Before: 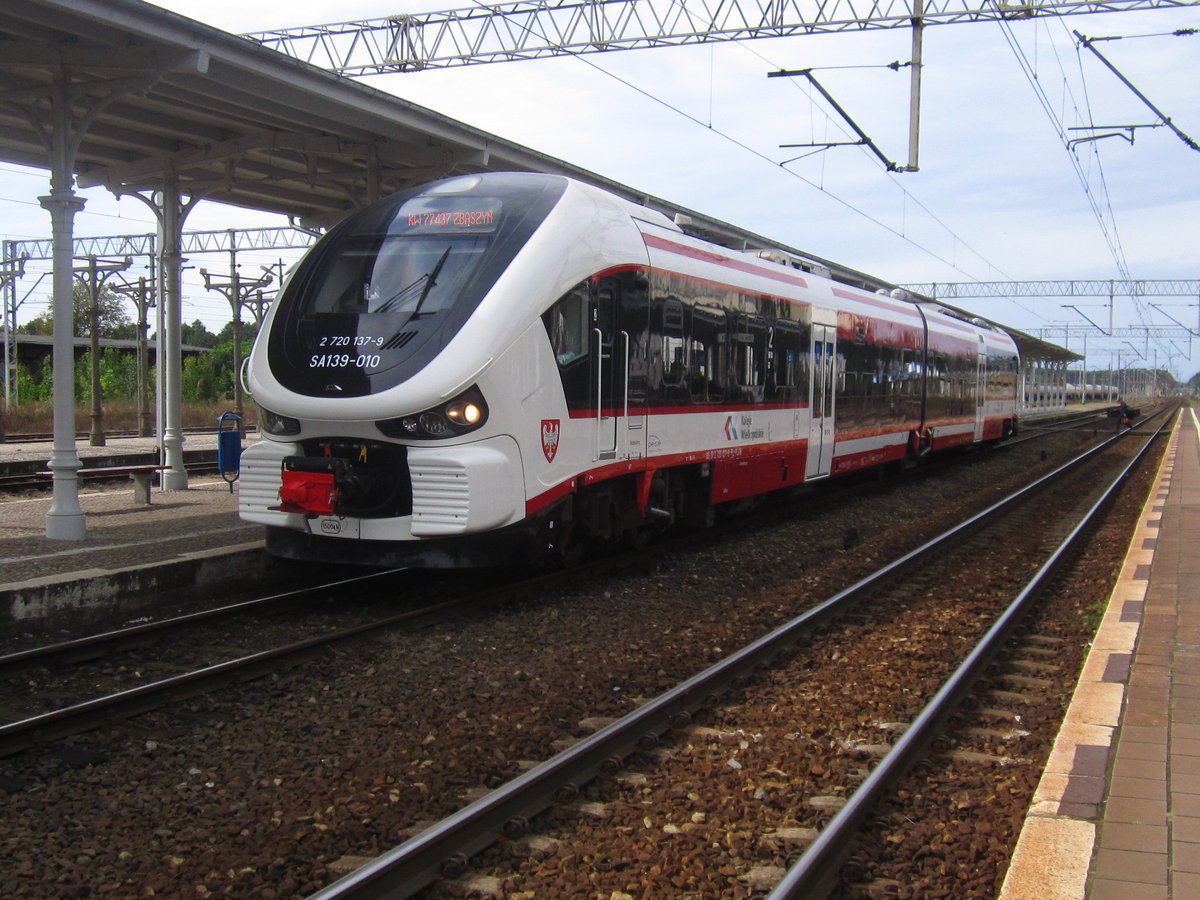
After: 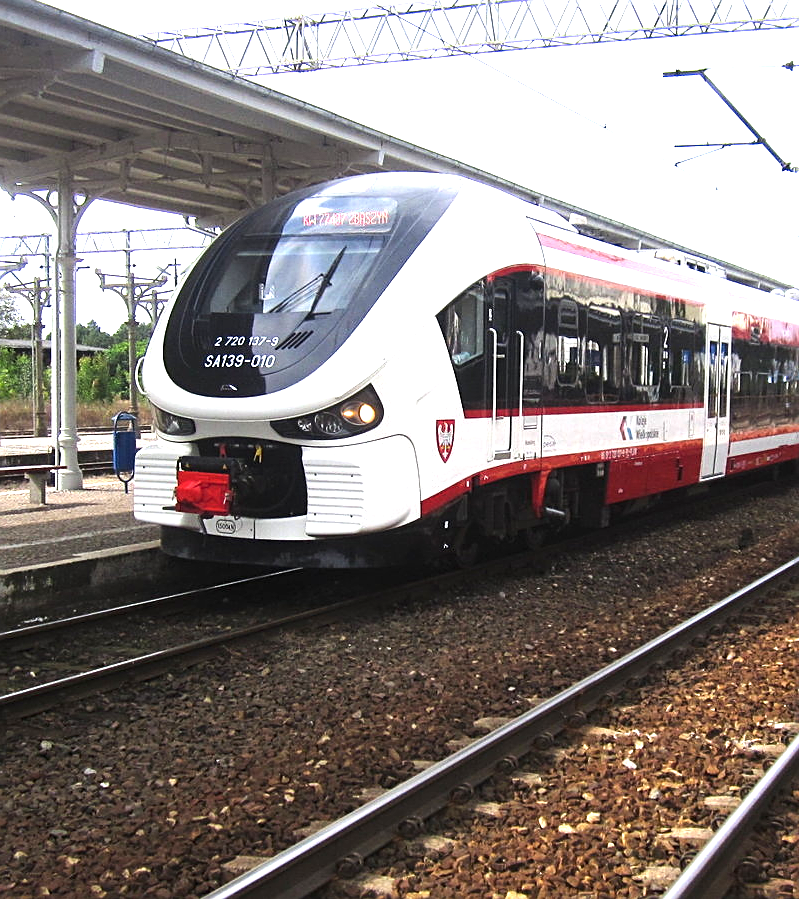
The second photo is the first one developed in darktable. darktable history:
tone equalizer: -8 EV -0.417 EV, -7 EV -0.389 EV, -6 EV -0.333 EV, -5 EV -0.222 EV, -3 EV 0.222 EV, -2 EV 0.333 EV, -1 EV 0.389 EV, +0 EV 0.417 EV, edges refinement/feathering 500, mask exposure compensation -1.57 EV, preserve details no
sharpen: on, module defaults
exposure: black level correction 0, exposure 0.6 EV, compensate exposure bias true, compensate highlight preservation false
crop and rotate: left 8.786%, right 24.548%
